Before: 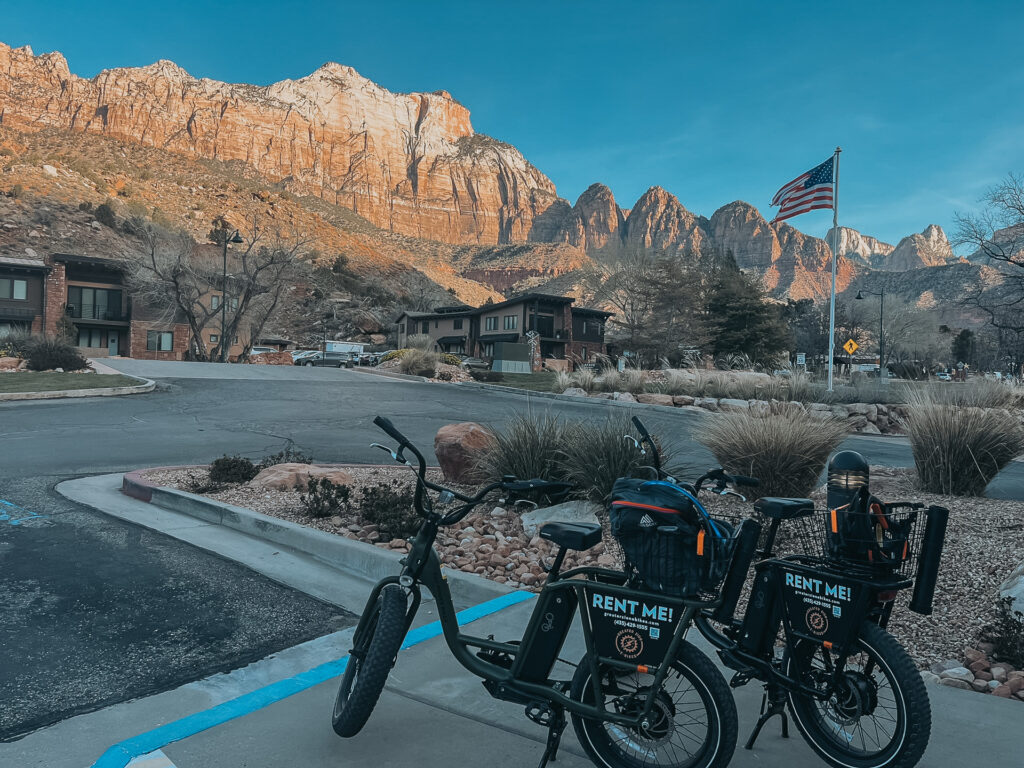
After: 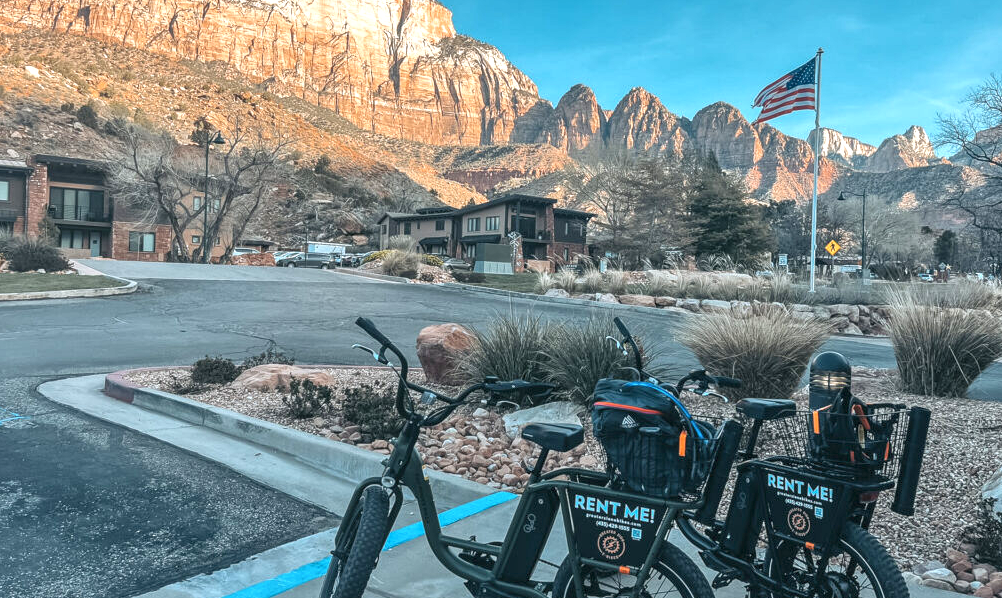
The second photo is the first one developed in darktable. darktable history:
exposure: black level correction 0, exposure 1.366 EV, compensate highlight preservation false
crop and rotate: left 1.799%, top 12.898%, right 0.266%, bottom 9.168%
tone equalizer: -8 EV -0.001 EV, -7 EV 0.004 EV, -6 EV -0.015 EV, -5 EV 0.02 EV, -4 EV -0.012 EV, -3 EV 0.022 EV, -2 EV -0.046 EV, -1 EV -0.28 EV, +0 EV -0.563 EV
local contrast: on, module defaults
